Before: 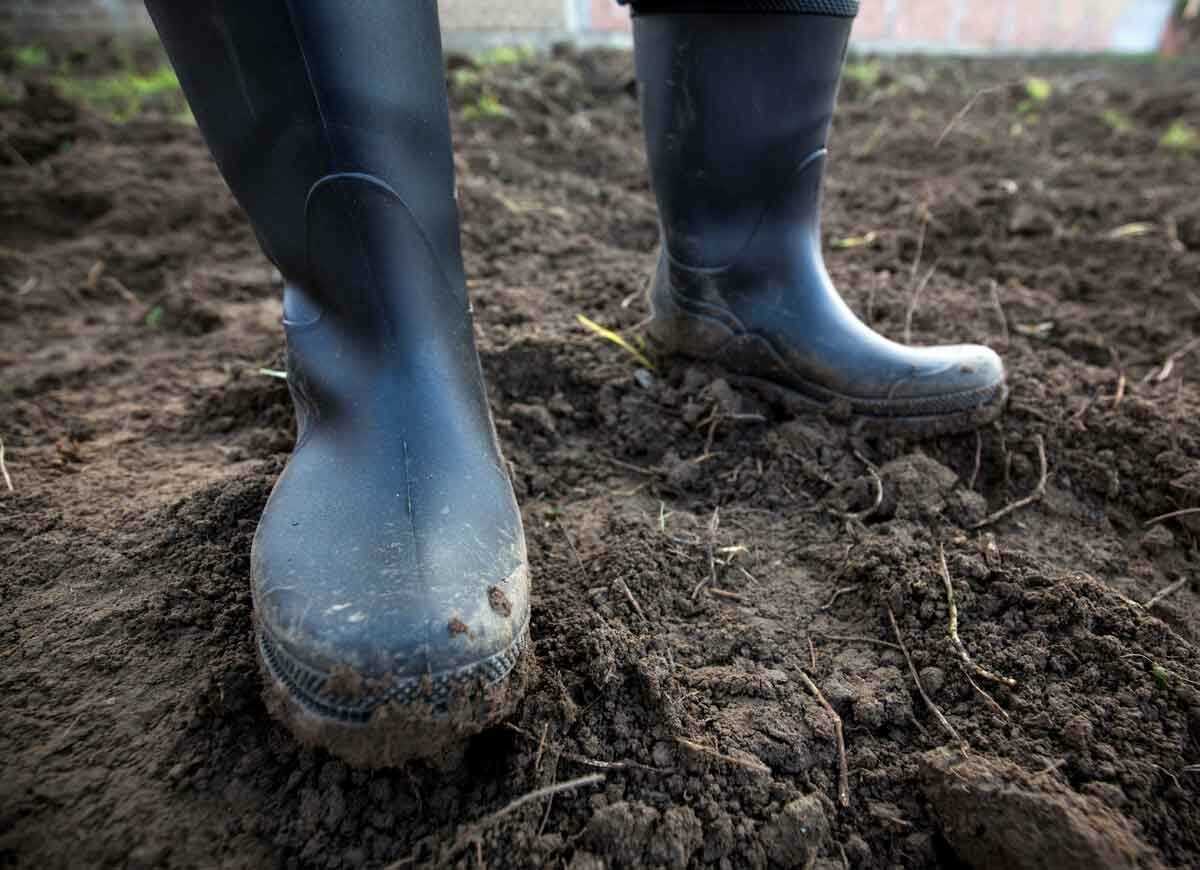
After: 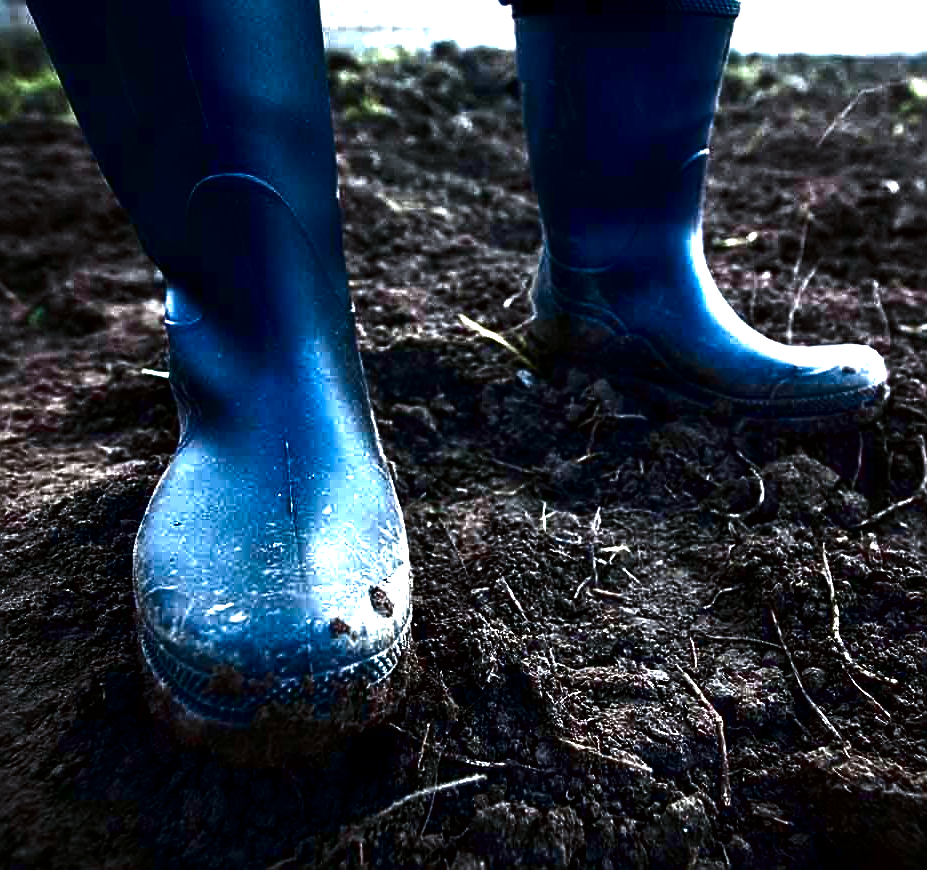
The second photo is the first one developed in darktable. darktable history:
sharpen: on, module defaults
contrast brightness saturation: brightness -0.996, saturation 0.999
crop: left 9.868%, right 12.874%
color zones: curves: ch0 [(0, 0.613) (0.01, 0.613) (0.245, 0.448) (0.498, 0.529) (0.642, 0.665) (0.879, 0.777) (0.99, 0.613)]; ch1 [(0, 0.272) (0.219, 0.127) (0.724, 0.346)]
exposure: black level correction 0, exposure 1.096 EV, compensate highlight preservation false
color calibration: x 0.37, y 0.382, temperature 4318.55 K
tone equalizer: on, module defaults
